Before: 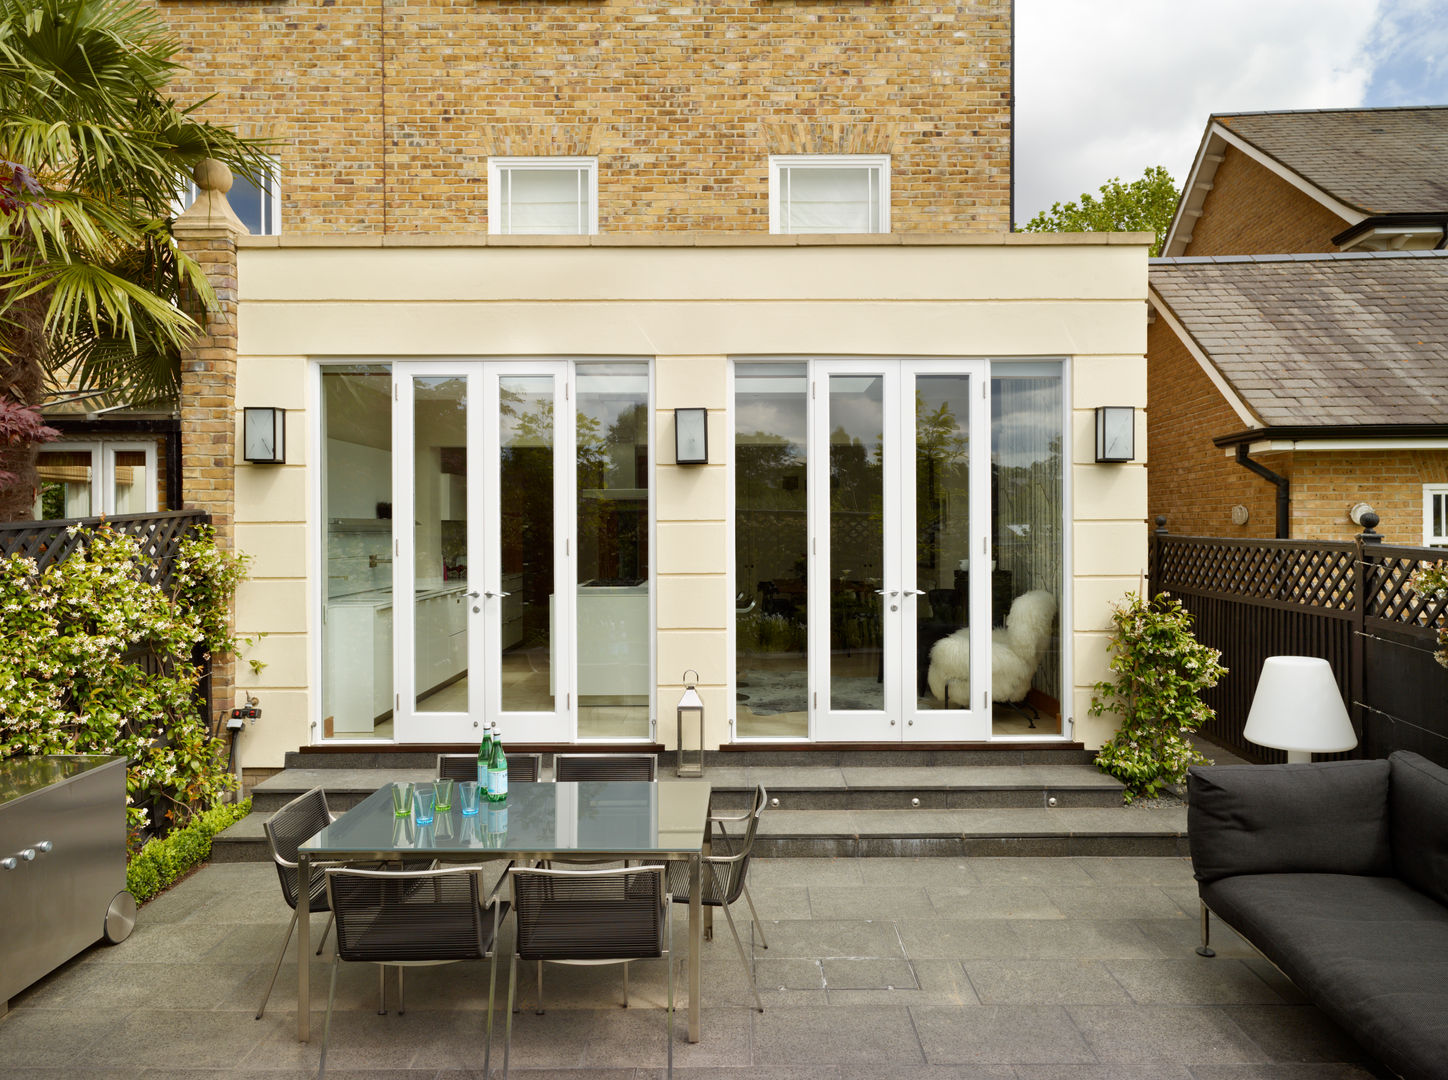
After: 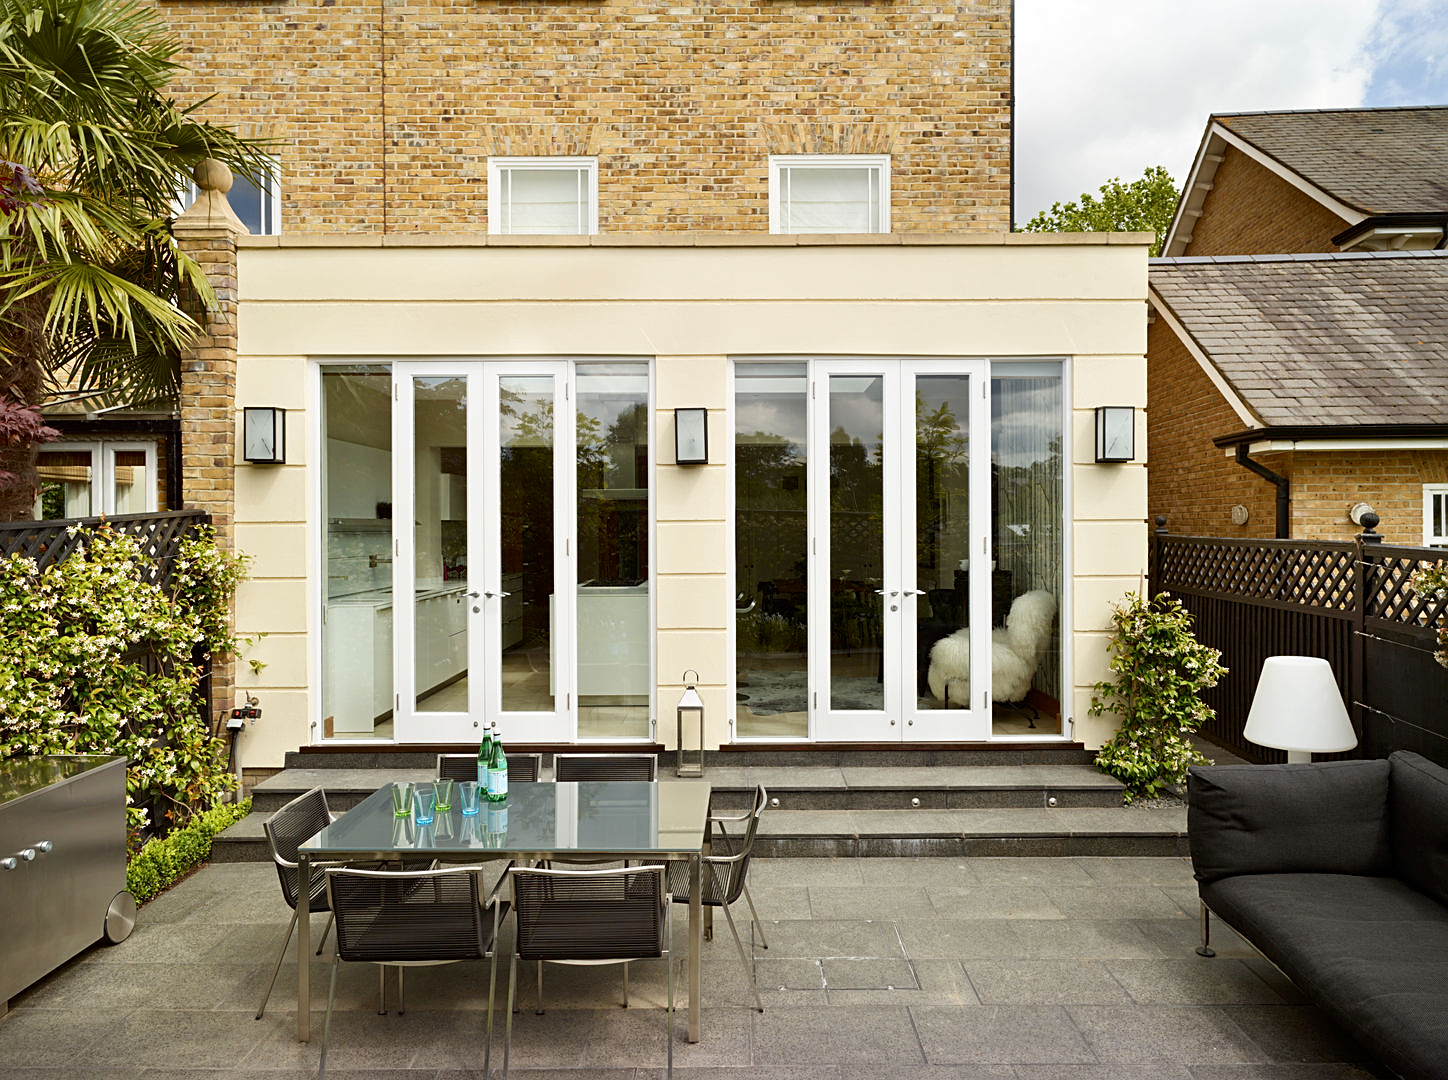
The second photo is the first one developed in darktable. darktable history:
exposure: compensate highlight preservation false
contrast brightness saturation: contrast 0.14
sharpen: on, module defaults
